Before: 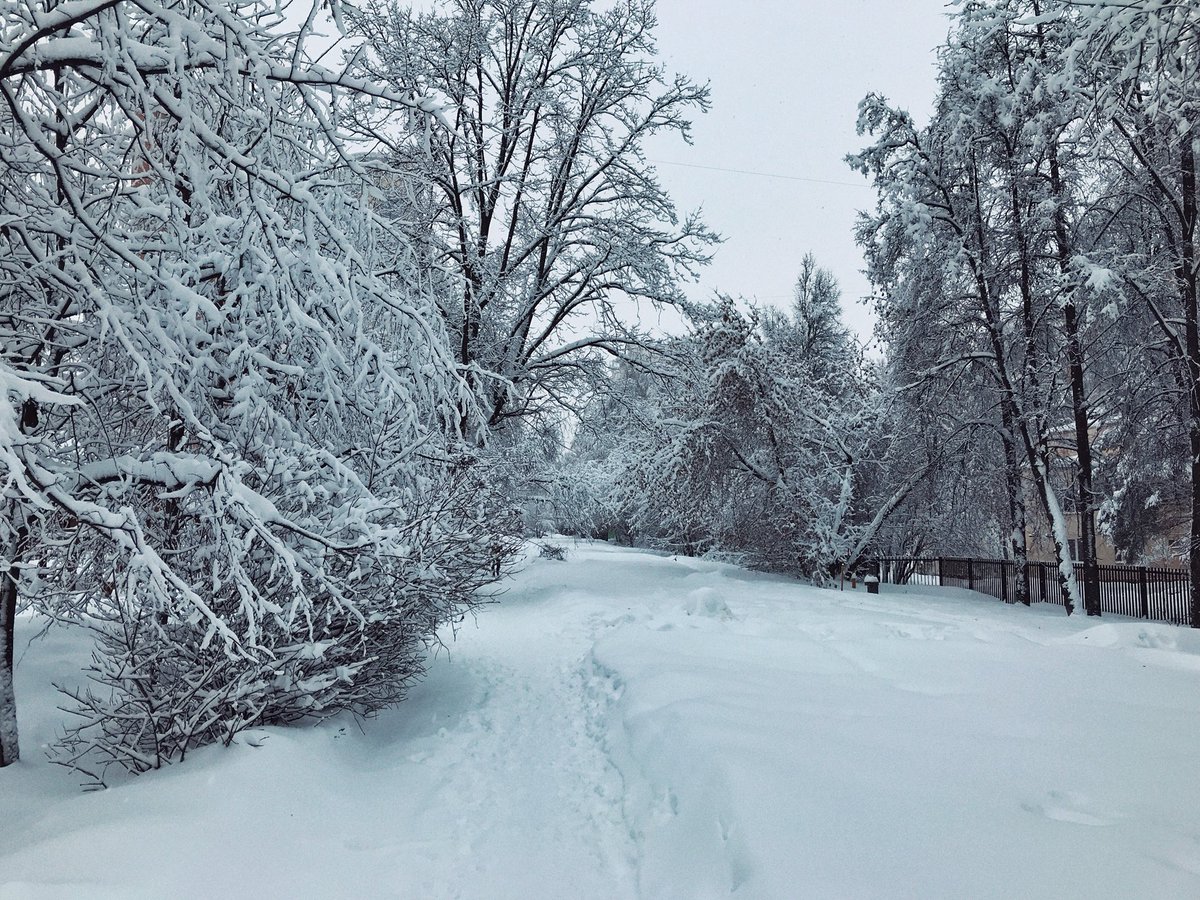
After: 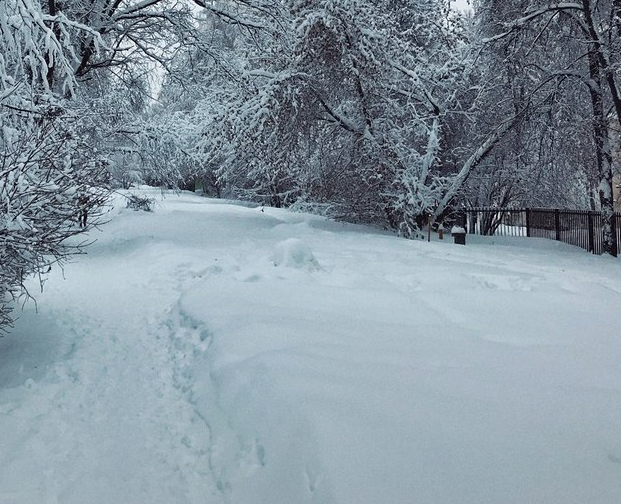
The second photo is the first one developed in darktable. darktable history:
crop: left 34.479%, top 38.822%, right 13.718%, bottom 5.172%
graduated density: rotation -180°, offset 24.95
